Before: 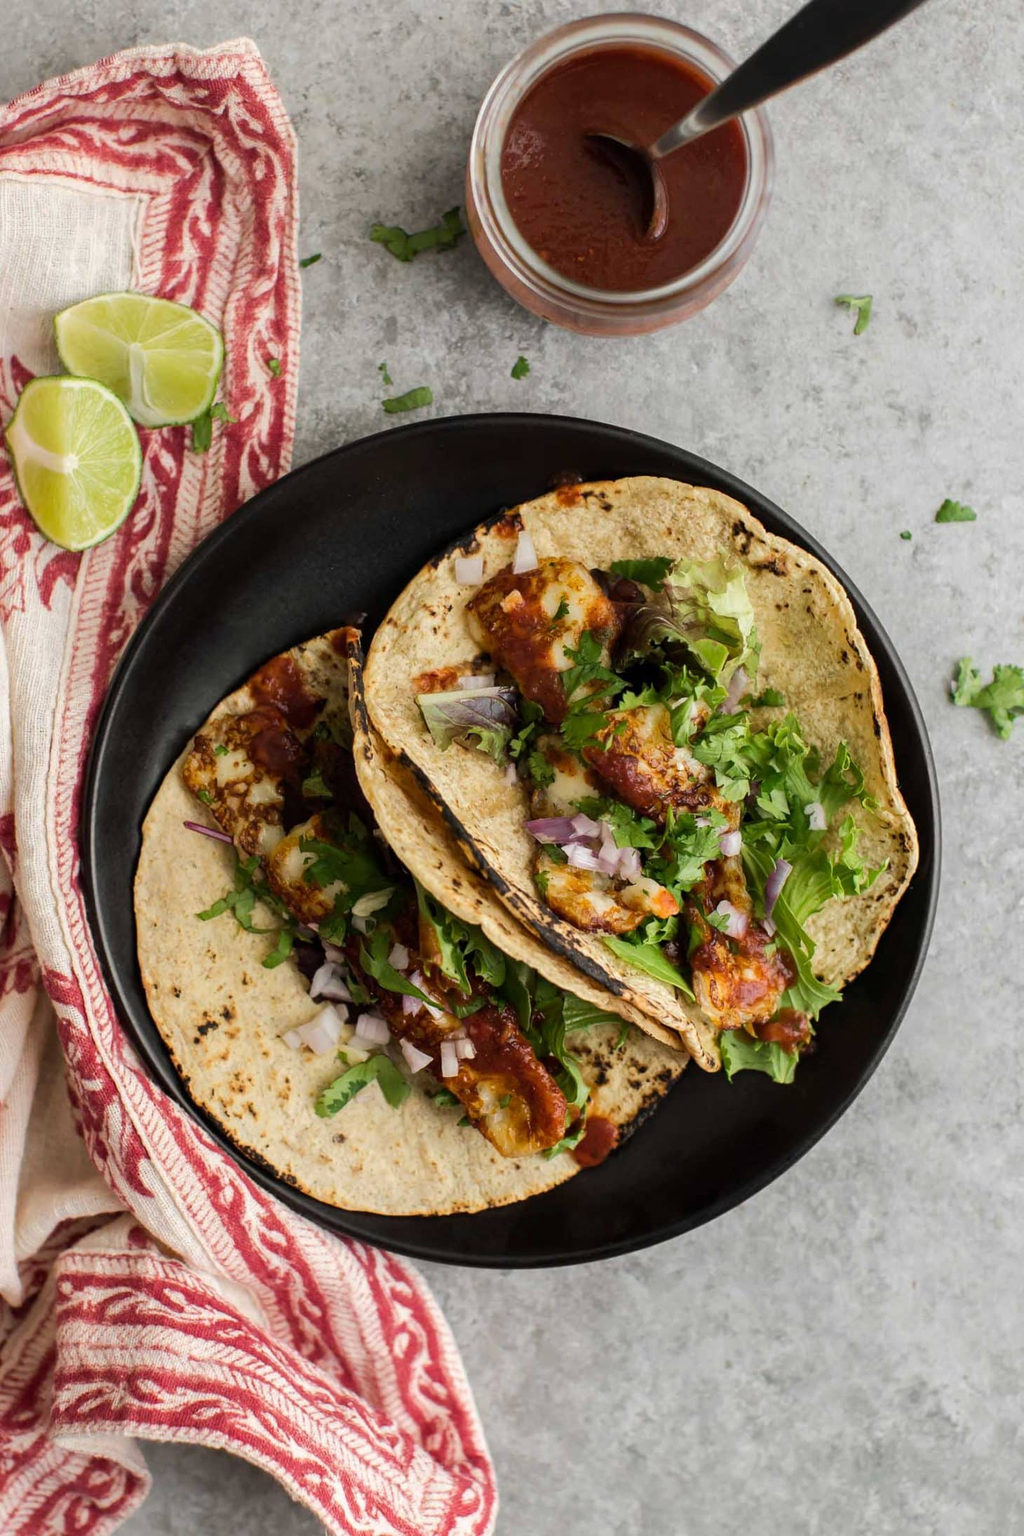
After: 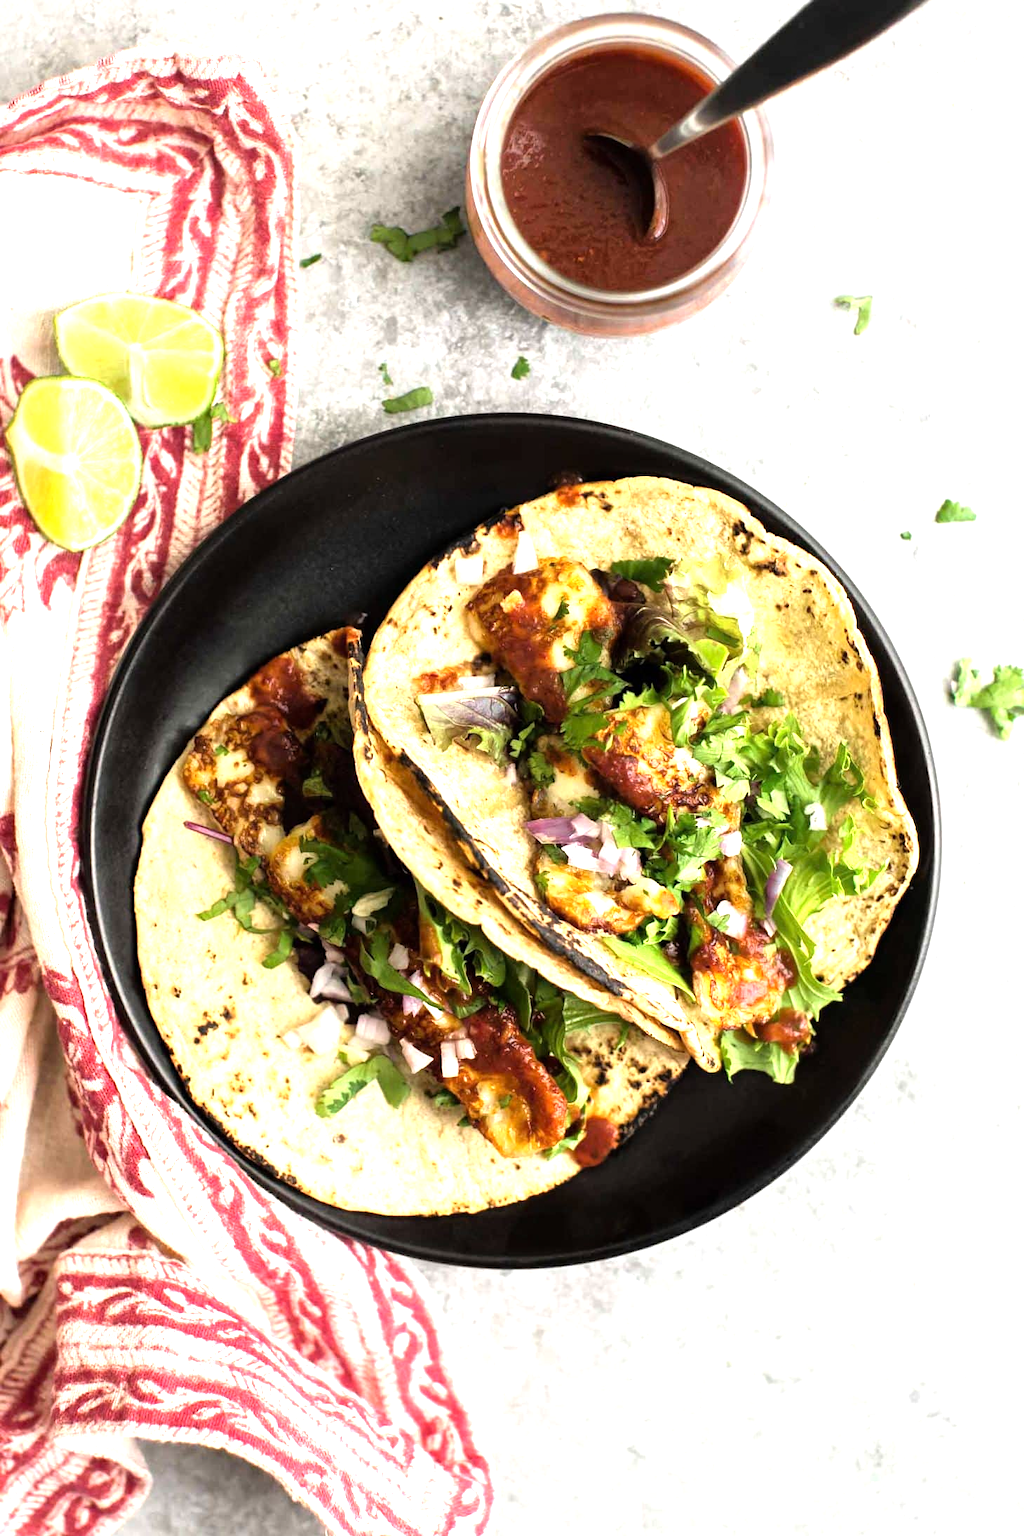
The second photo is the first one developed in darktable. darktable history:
exposure: exposure 0.664 EV, compensate highlight preservation false
tone equalizer: -8 EV -0.779 EV, -7 EV -0.728 EV, -6 EV -0.611 EV, -5 EV -0.413 EV, -3 EV 0.402 EV, -2 EV 0.6 EV, -1 EV 0.699 EV, +0 EV 0.767 EV
